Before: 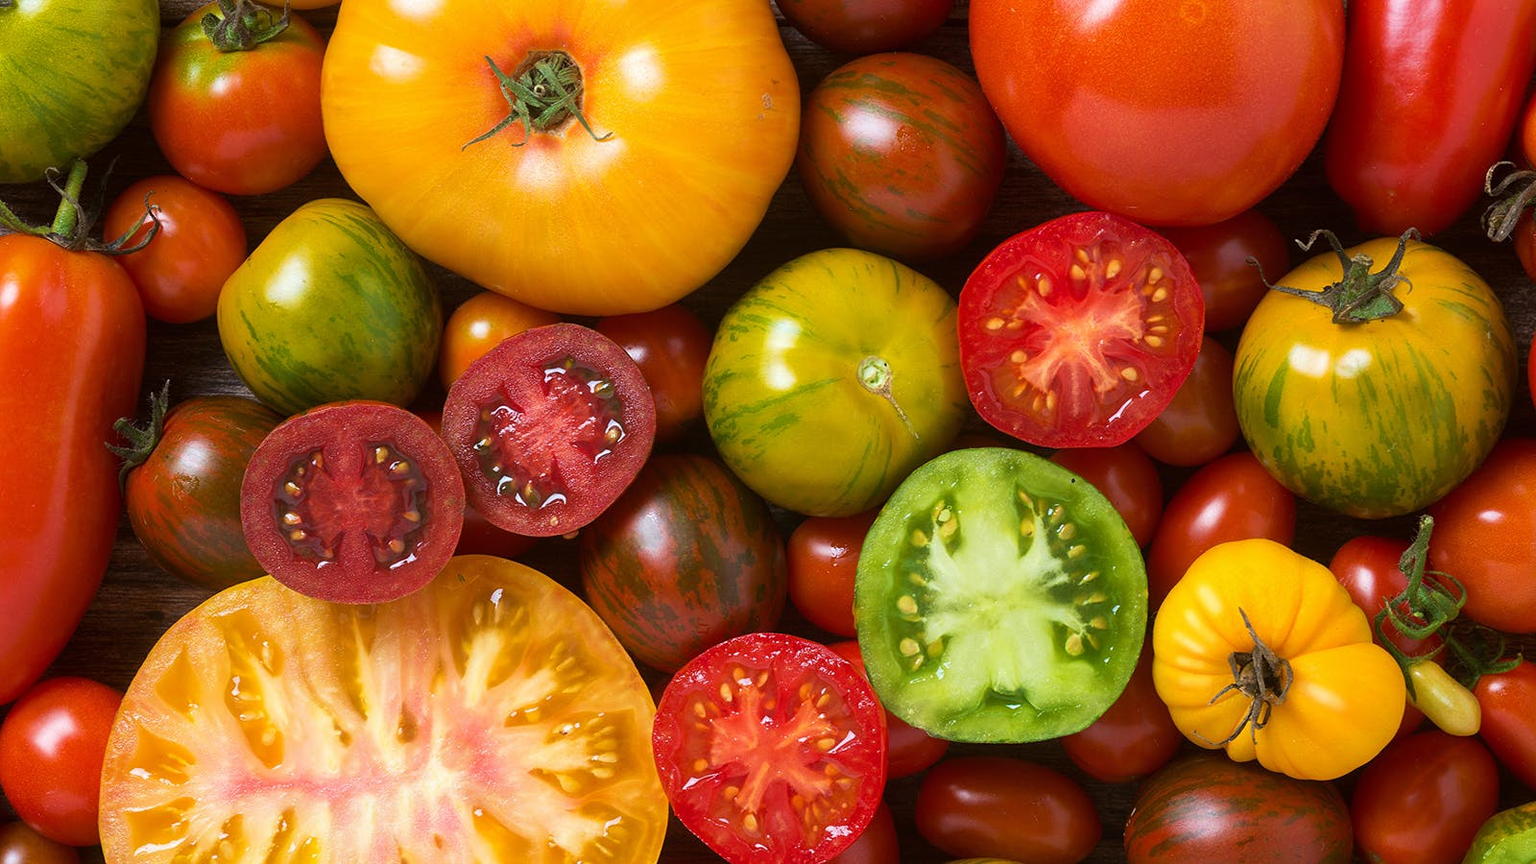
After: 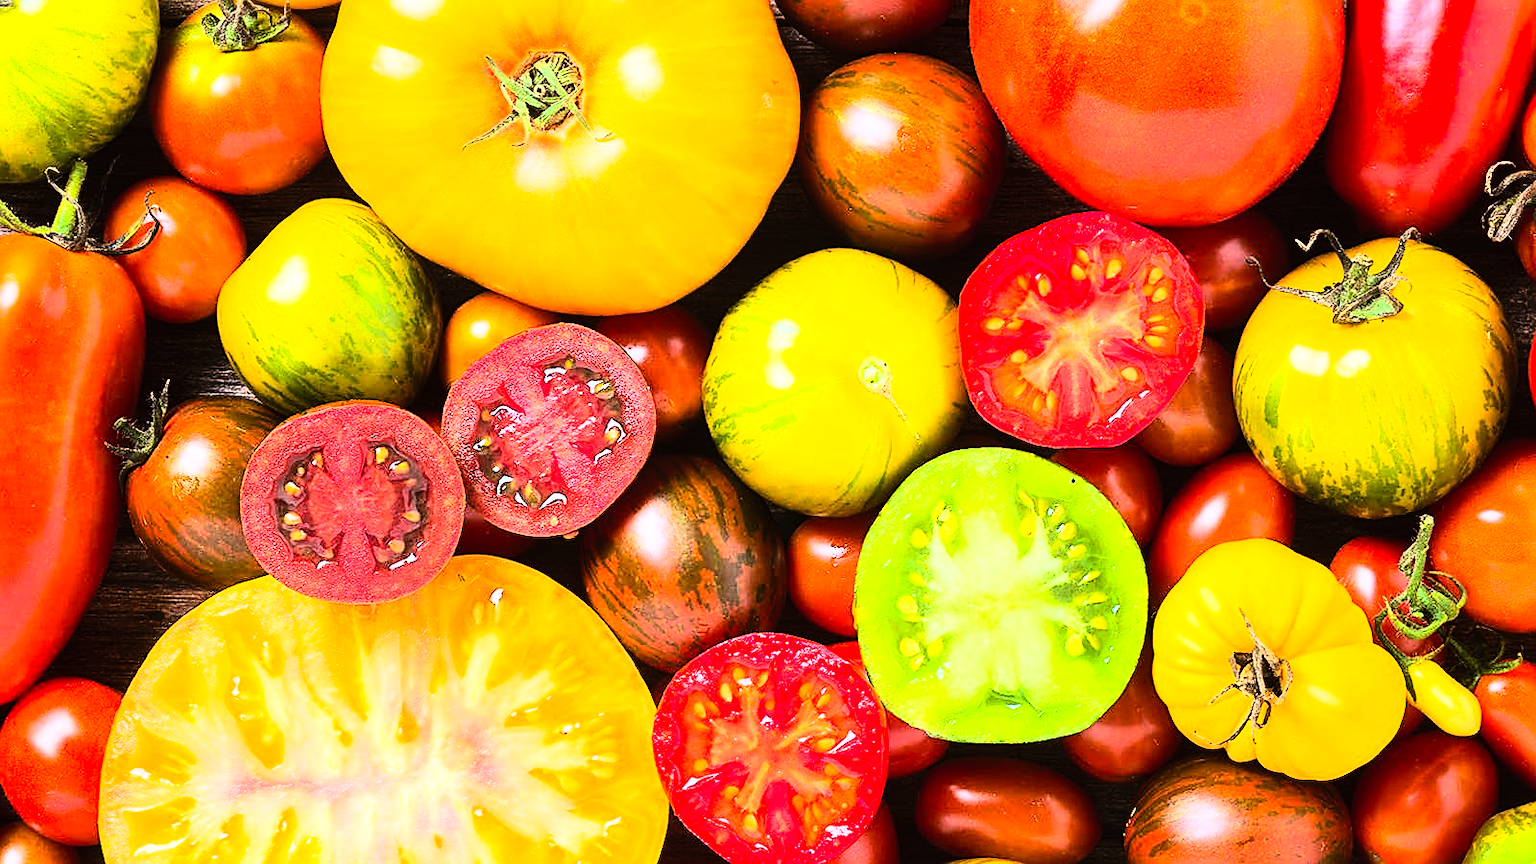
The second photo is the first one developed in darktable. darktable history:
contrast brightness saturation: contrast 0.2, brightness 0.16, saturation 0.22
rgb curve: curves: ch0 [(0, 0) (0.21, 0.15) (0.24, 0.21) (0.5, 0.75) (0.75, 0.96) (0.89, 0.99) (1, 1)]; ch1 [(0, 0.02) (0.21, 0.13) (0.25, 0.2) (0.5, 0.67) (0.75, 0.9) (0.89, 0.97) (1, 1)]; ch2 [(0, 0.02) (0.21, 0.13) (0.25, 0.2) (0.5, 0.67) (0.75, 0.9) (0.89, 0.97) (1, 1)], compensate middle gray true
exposure: exposure 0.6 EV, compensate highlight preservation false
sharpen: amount 0.6
